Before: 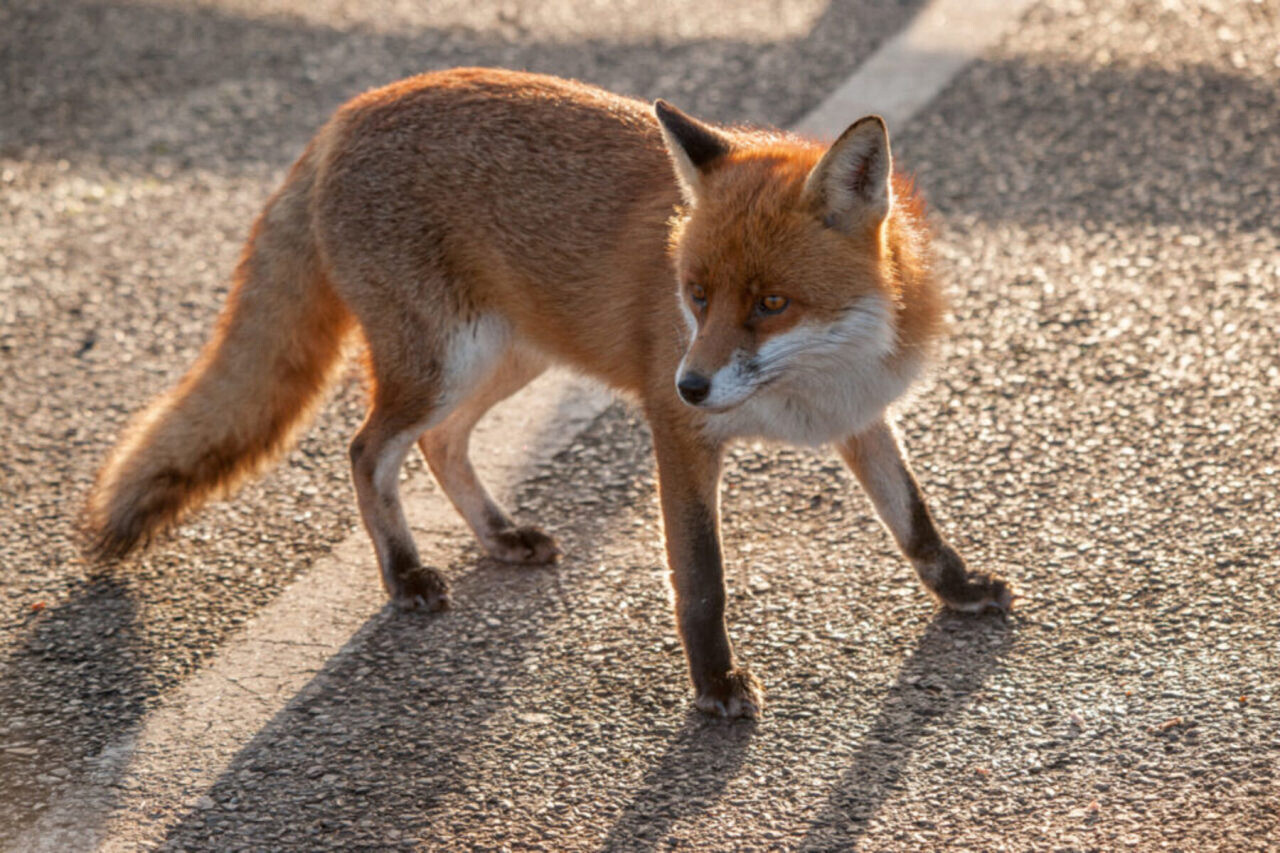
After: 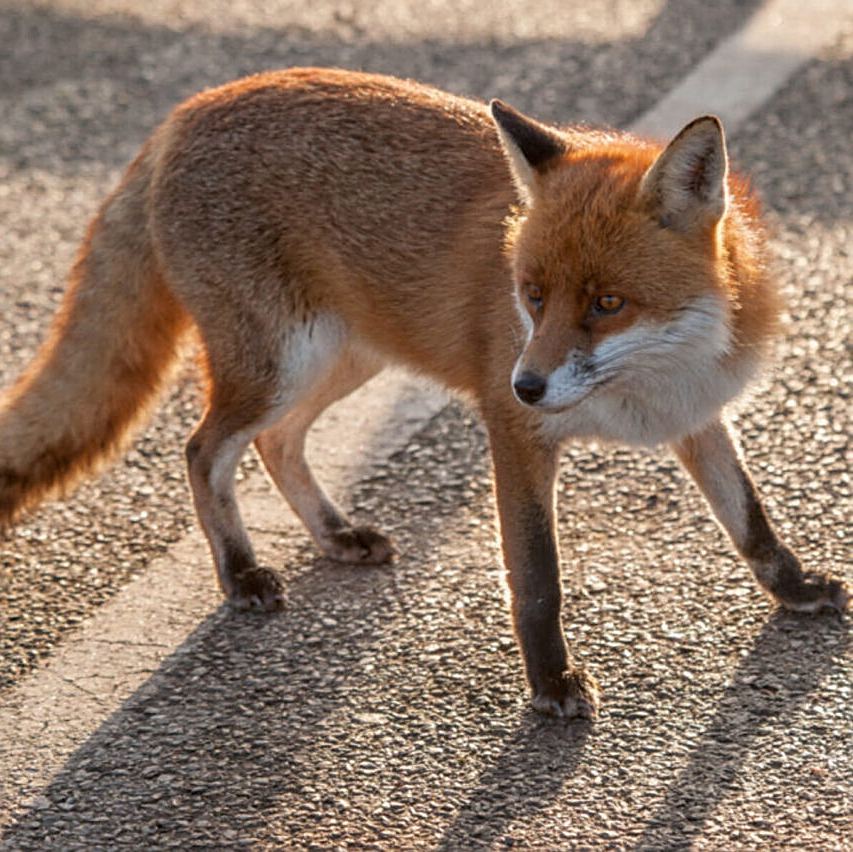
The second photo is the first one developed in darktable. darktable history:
sharpen: on, module defaults
crop and rotate: left 12.878%, right 20.462%
